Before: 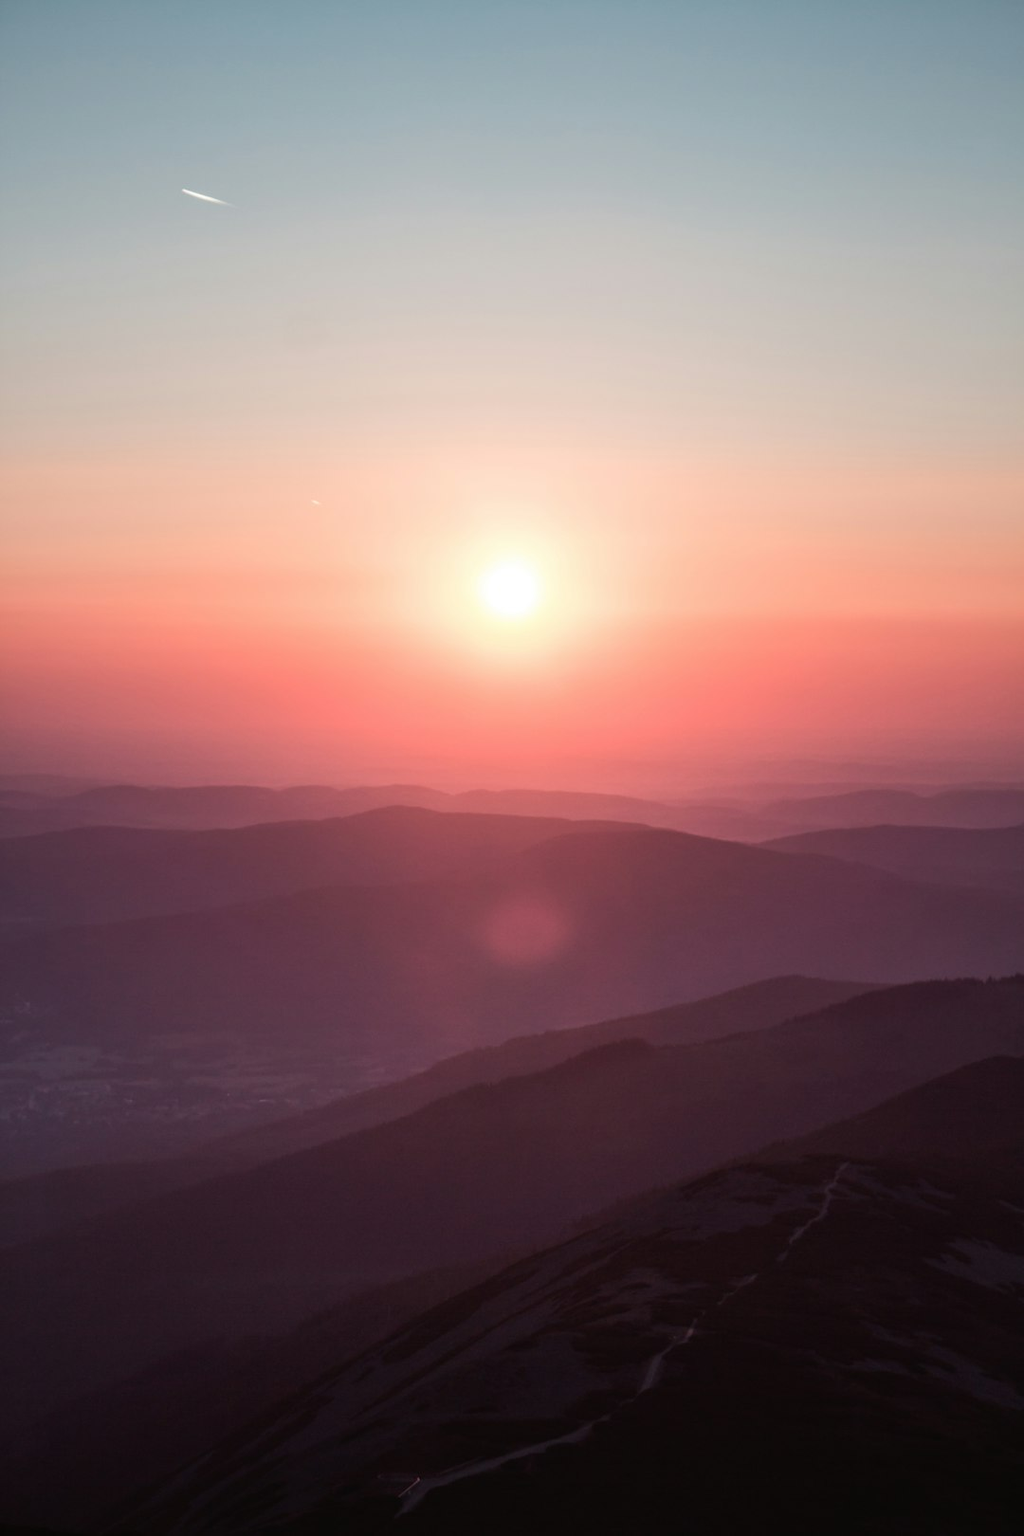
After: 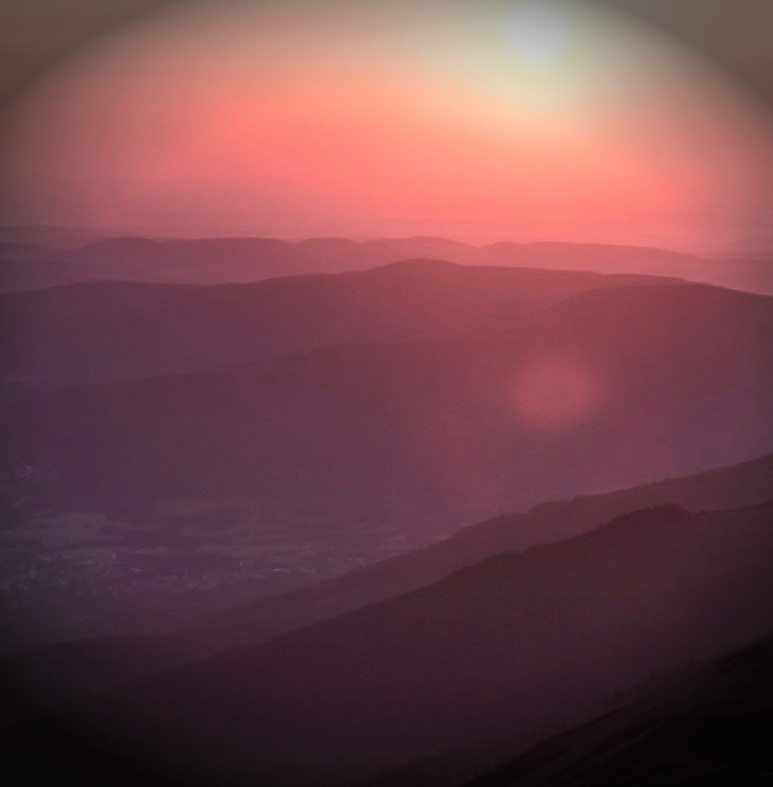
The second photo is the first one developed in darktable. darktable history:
crop: top 36.498%, right 28.409%, bottom 14.877%
vignetting: fall-off start 88.59%, fall-off radius 43.62%, brightness -0.828, width/height ratio 1.167
contrast brightness saturation: contrast 0.096, brightness 0.03, saturation 0.085
